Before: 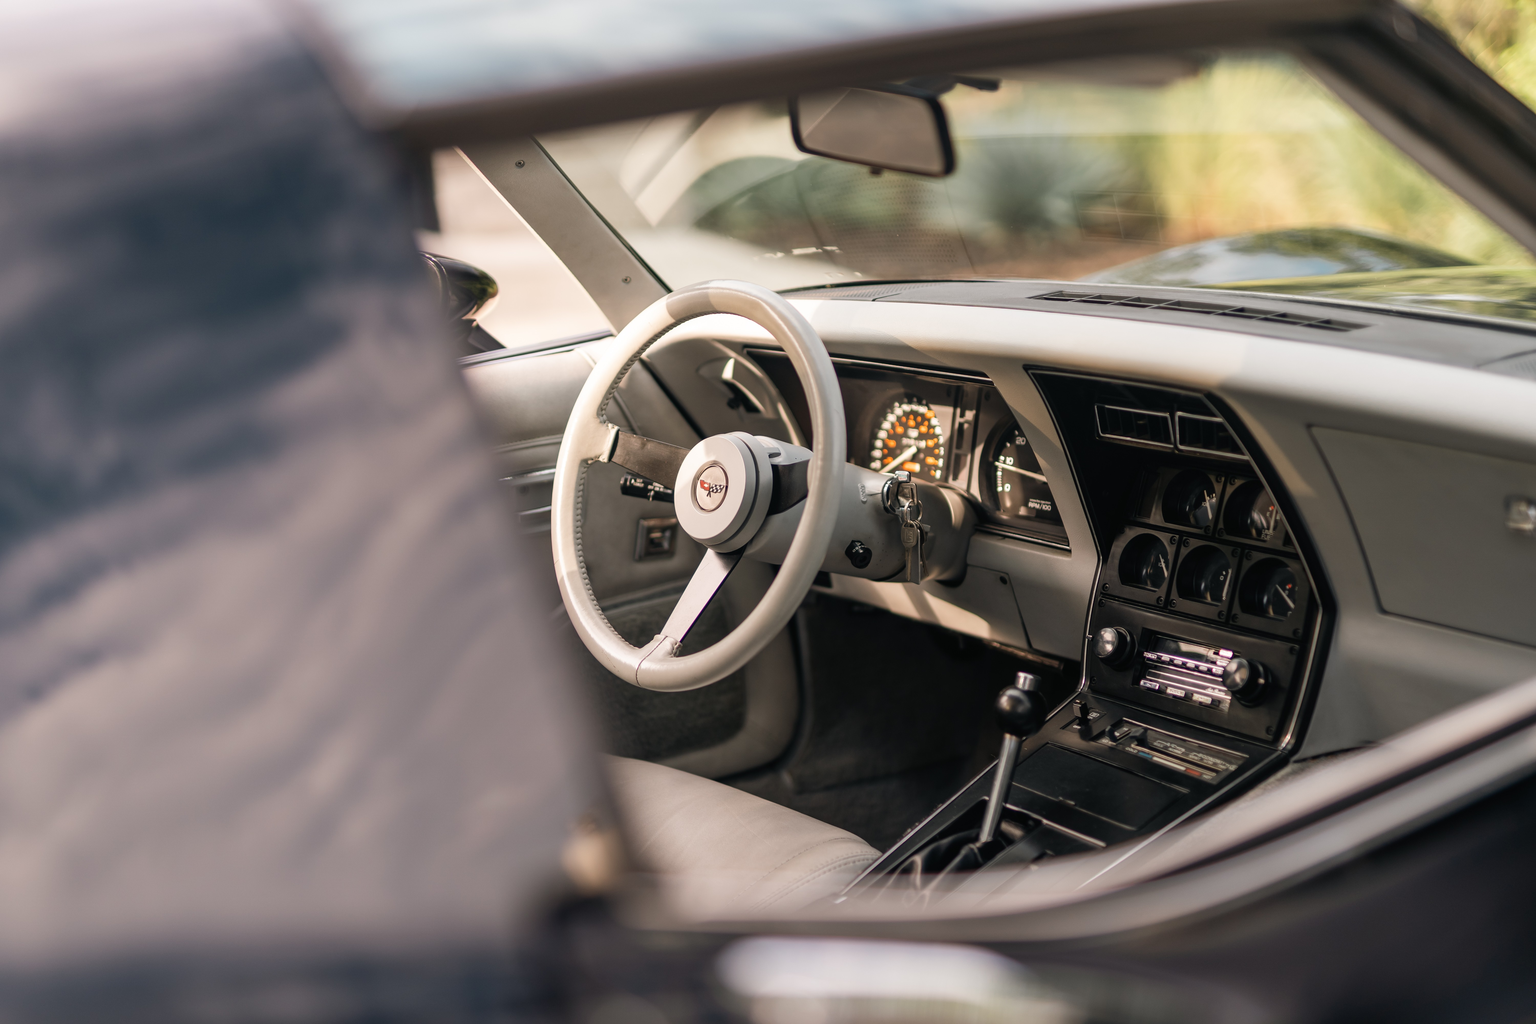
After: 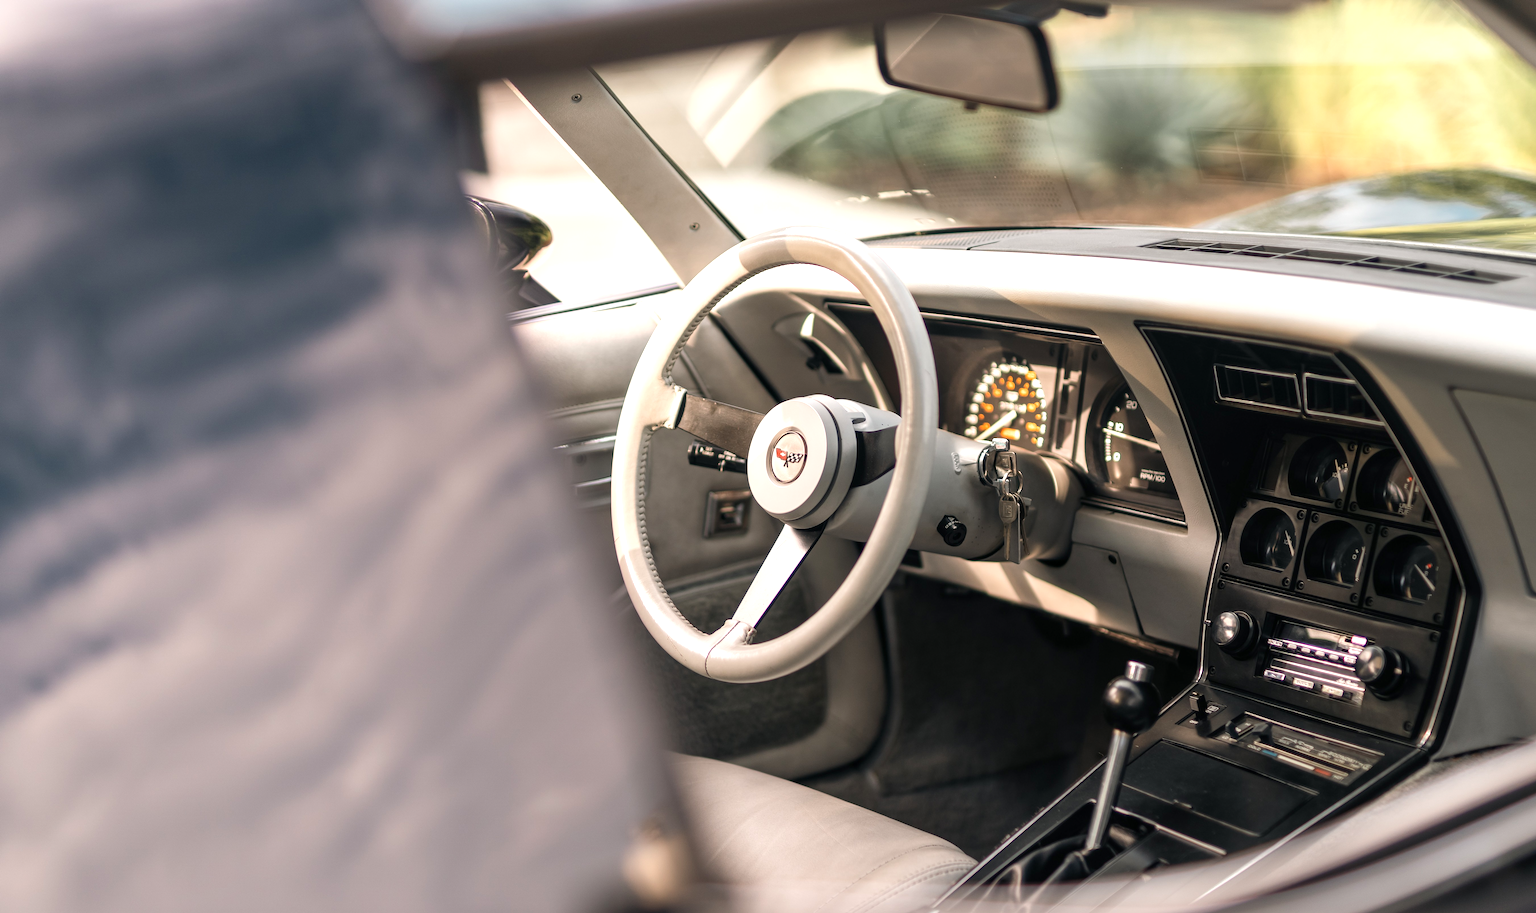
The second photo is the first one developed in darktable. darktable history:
exposure: black level correction 0, exposure 0.499 EV, compensate highlight preservation false
crop: top 7.418%, right 9.766%, bottom 12.101%
local contrast: highlights 100%, shadows 101%, detail 119%, midtone range 0.2
